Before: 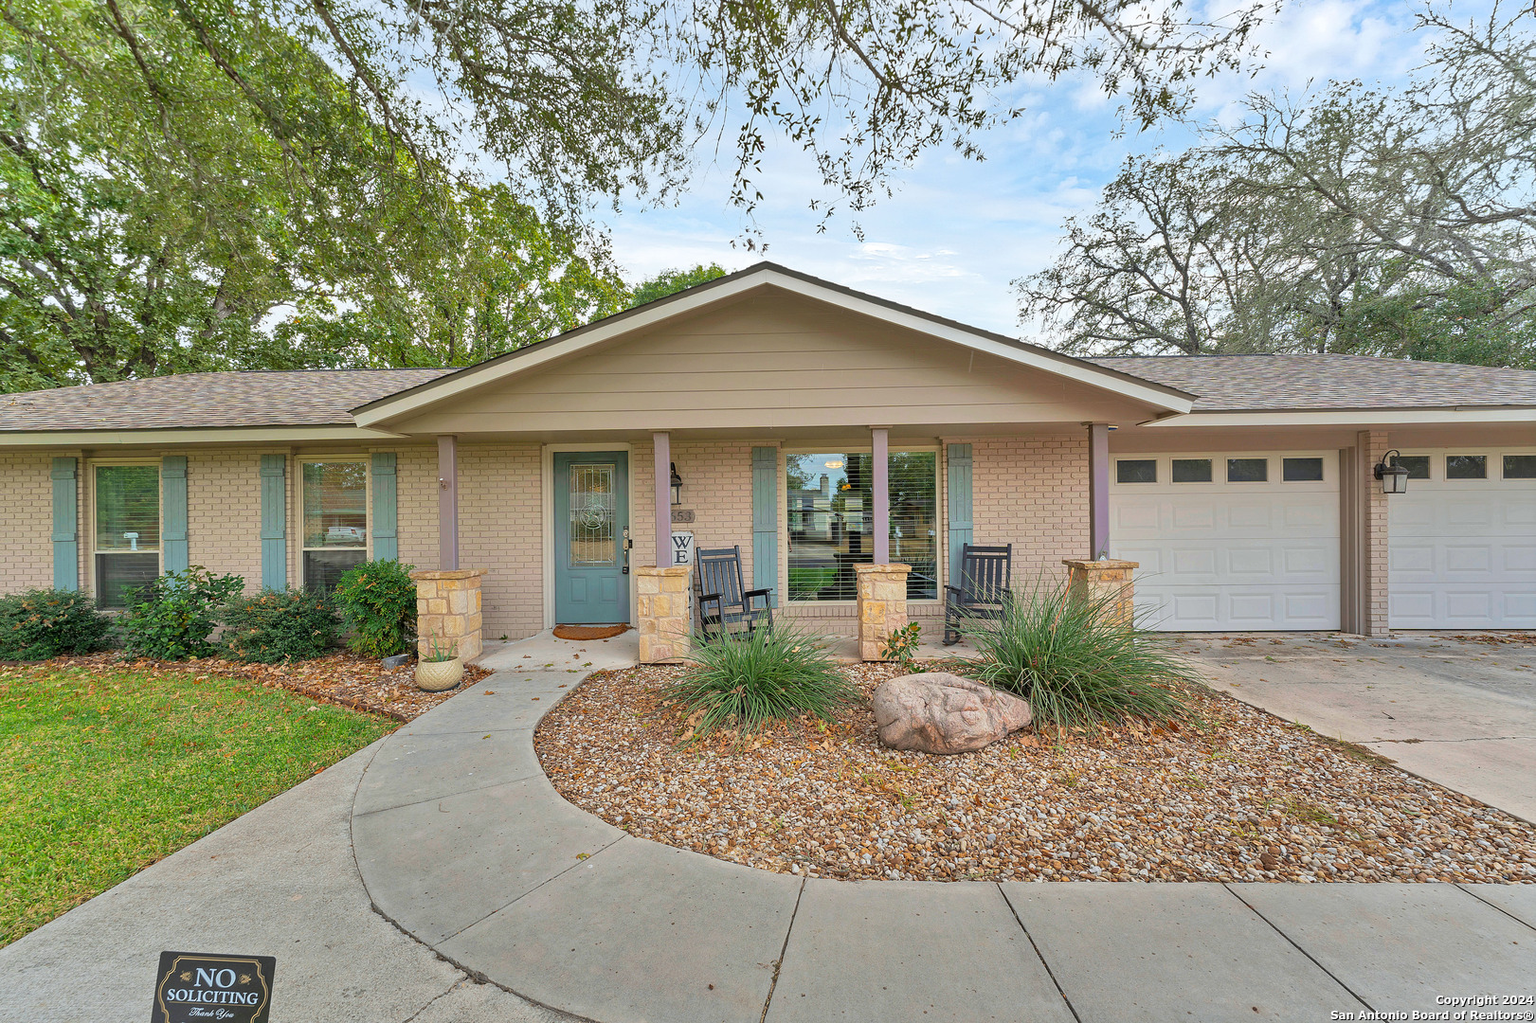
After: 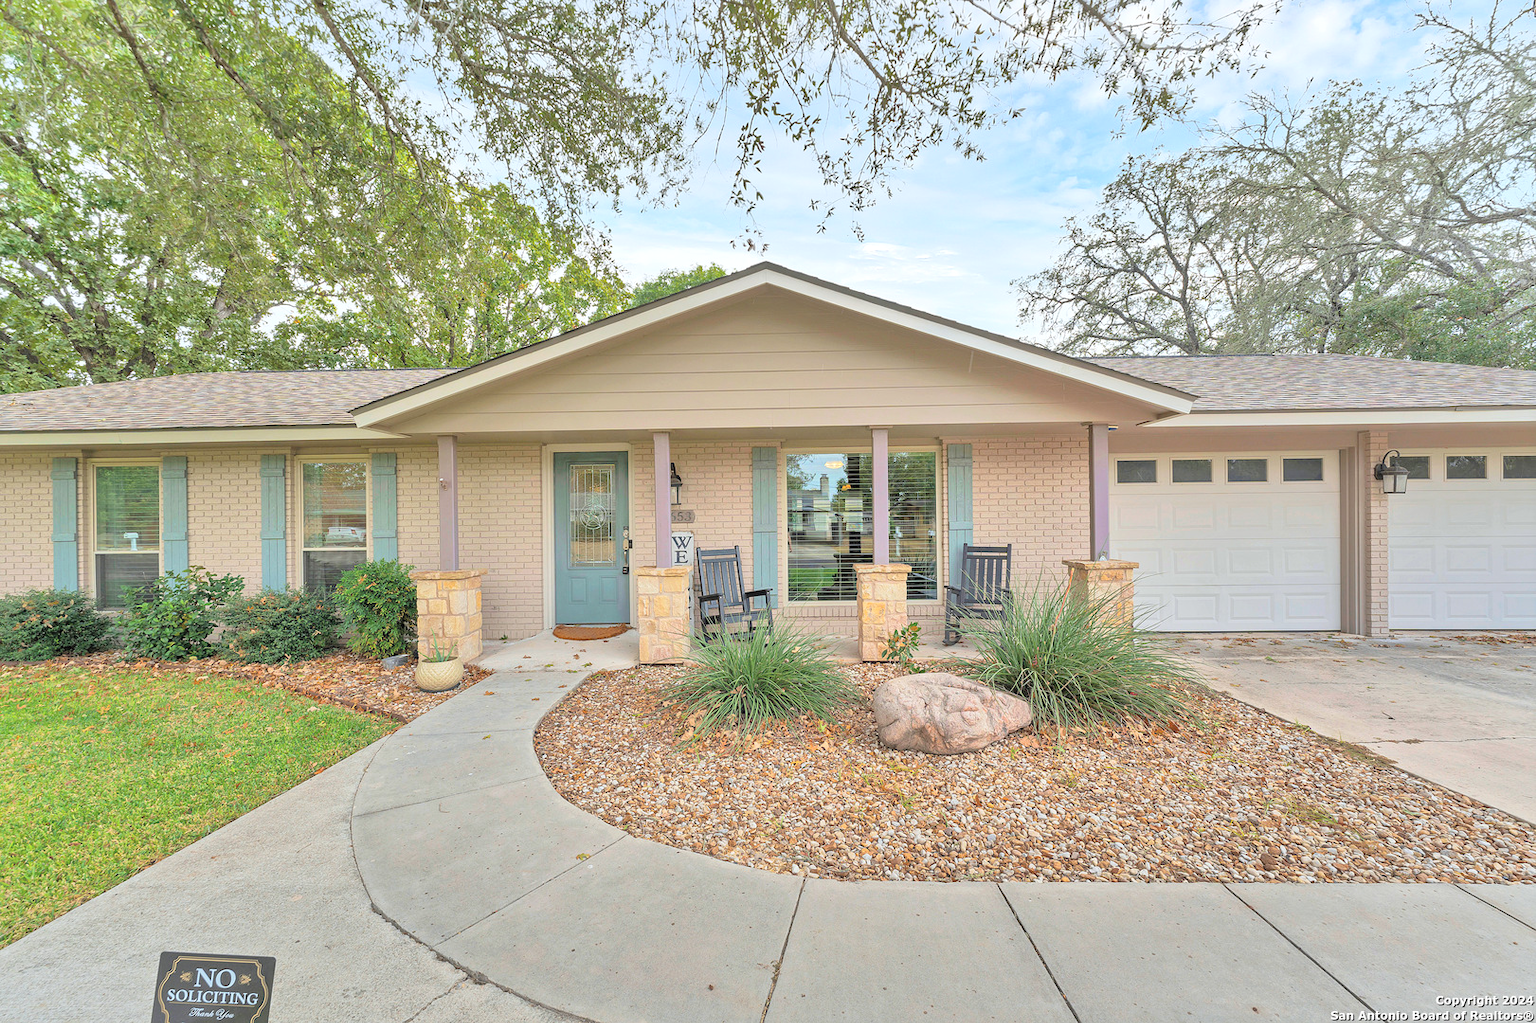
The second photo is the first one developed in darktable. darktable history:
local contrast: mode bilateral grid, contrast 20, coarseness 50, detail 120%, midtone range 0.2
contrast brightness saturation: brightness 0.28
